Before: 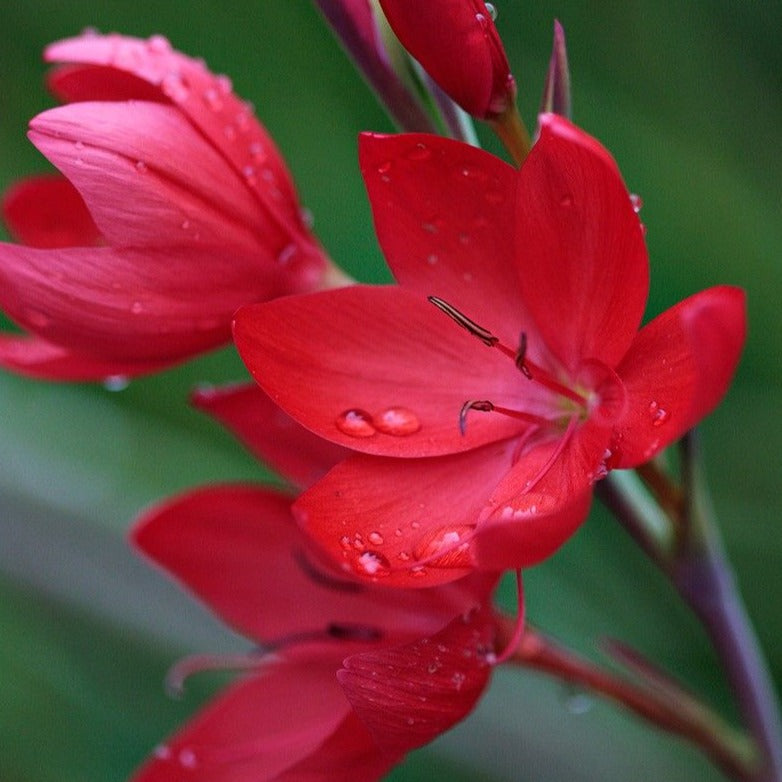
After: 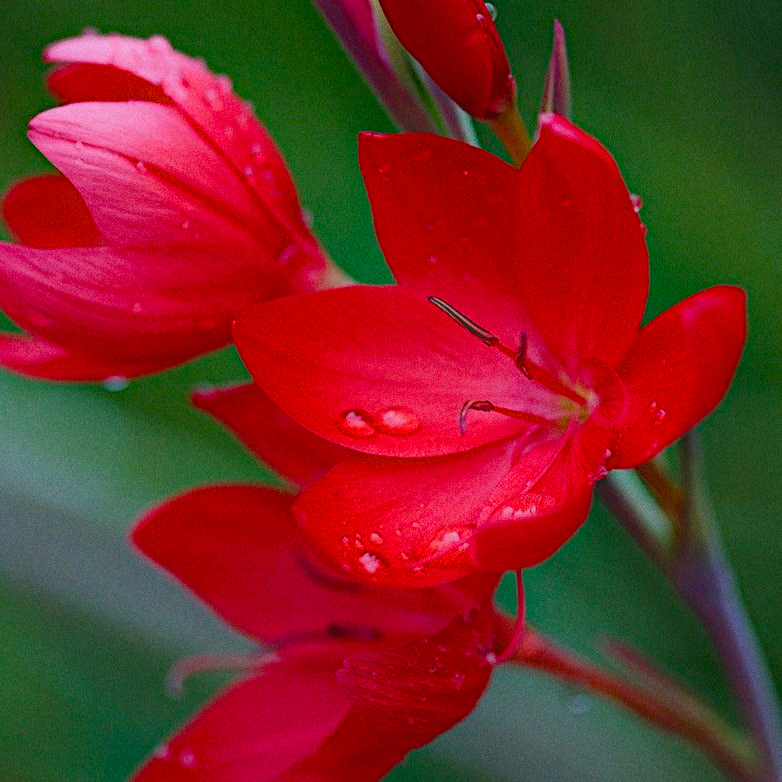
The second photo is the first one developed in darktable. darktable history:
contrast equalizer "soft": octaves 7, y [[0.6 ×6], [0.55 ×6], [0 ×6], [0 ×6], [0 ×6]], mix -1
color balance rgb "basic colorfulness: standard": perceptual saturation grading › global saturation 20%, perceptual saturation grading › highlights -25%, perceptual saturation grading › shadows 25%
color balance rgb "filmic contrast": global offset › luminance 0.5%, perceptual brilliance grading › highlights 10%, perceptual brilliance grading › mid-tones 5%, perceptual brilliance grading › shadows -10%
color balance rgb "blue and orange": shadows lift › chroma 7%, shadows lift › hue 249°, highlights gain › chroma 5%, highlights gain › hue 34.5°
diffuse or sharpen "sharpen demosaicing: AA filter": edge sensitivity 1, 1st order anisotropy 100%, 2nd order anisotropy 100%, 3rd order anisotropy 100%, 4th order anisotropy 100%, 1st order speed -25%, 2nd order speed -25%, 3rd order speed -25%, 4th order speed -25%
diffuse or sharpen "1": radius span 32, 1st order speed 50%, 2nd order speed 50%, 3rd order speed 50%, 4th order speed 50% | blend: blend mode normal, opacity 25%; mask: uniform (no mask)
grain: coarseness 0.47 ISO
rgb primaries "nice": tint hue 2.13°, tint purity 0.7%, red hue 0.028, red purity 1.09, green hue 0.023, green purity 1.08, blue hue -0.084, blue purity 1.17
